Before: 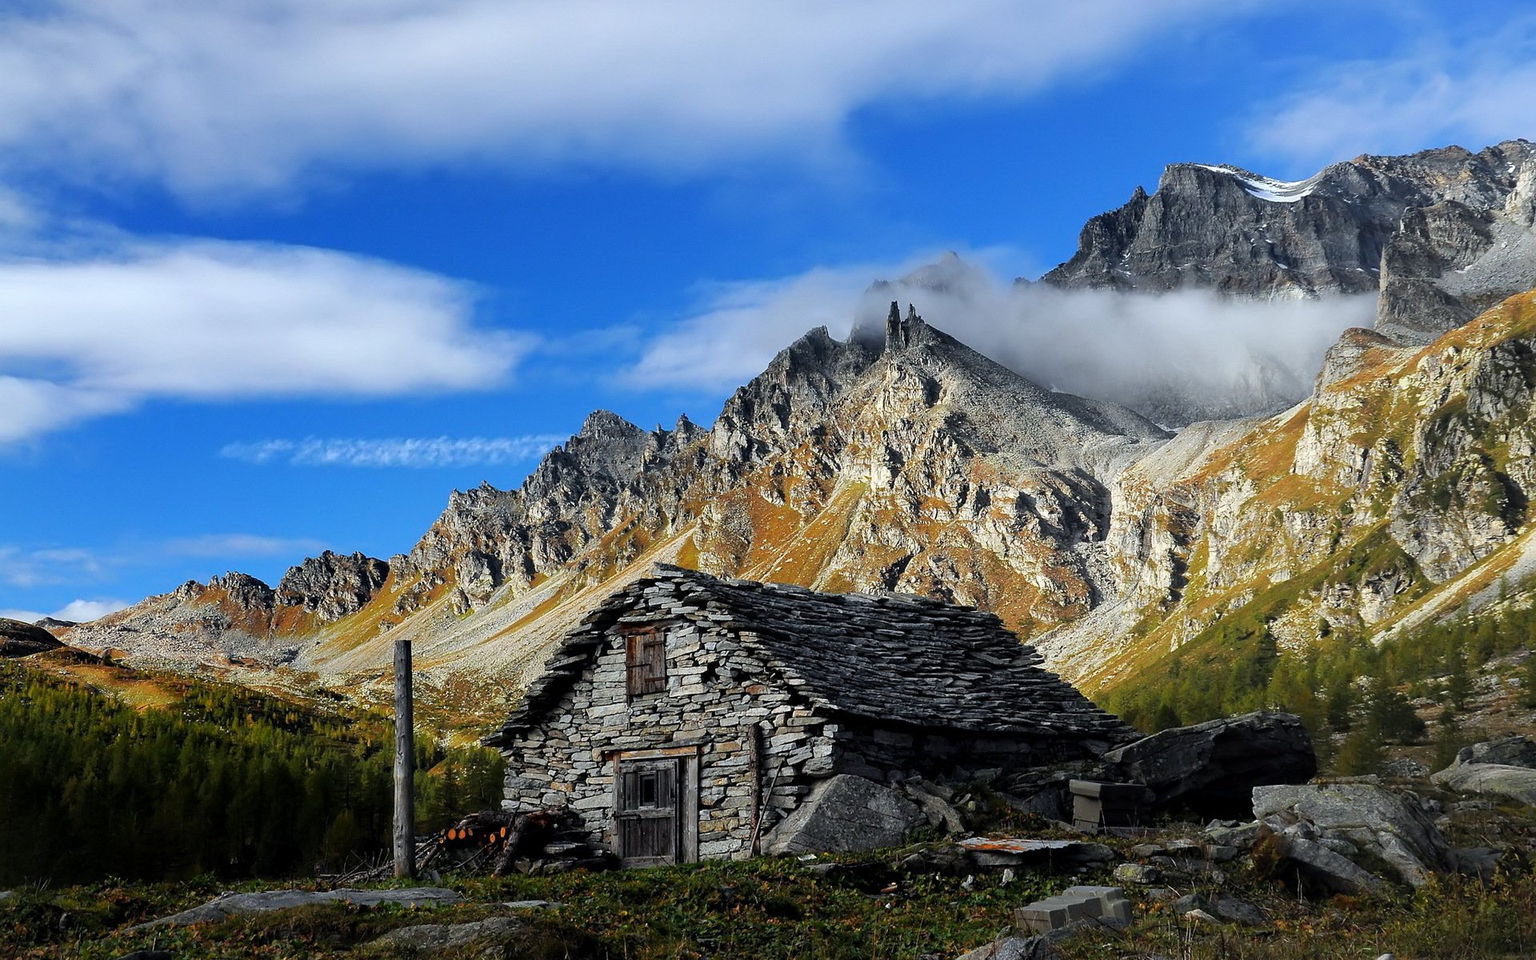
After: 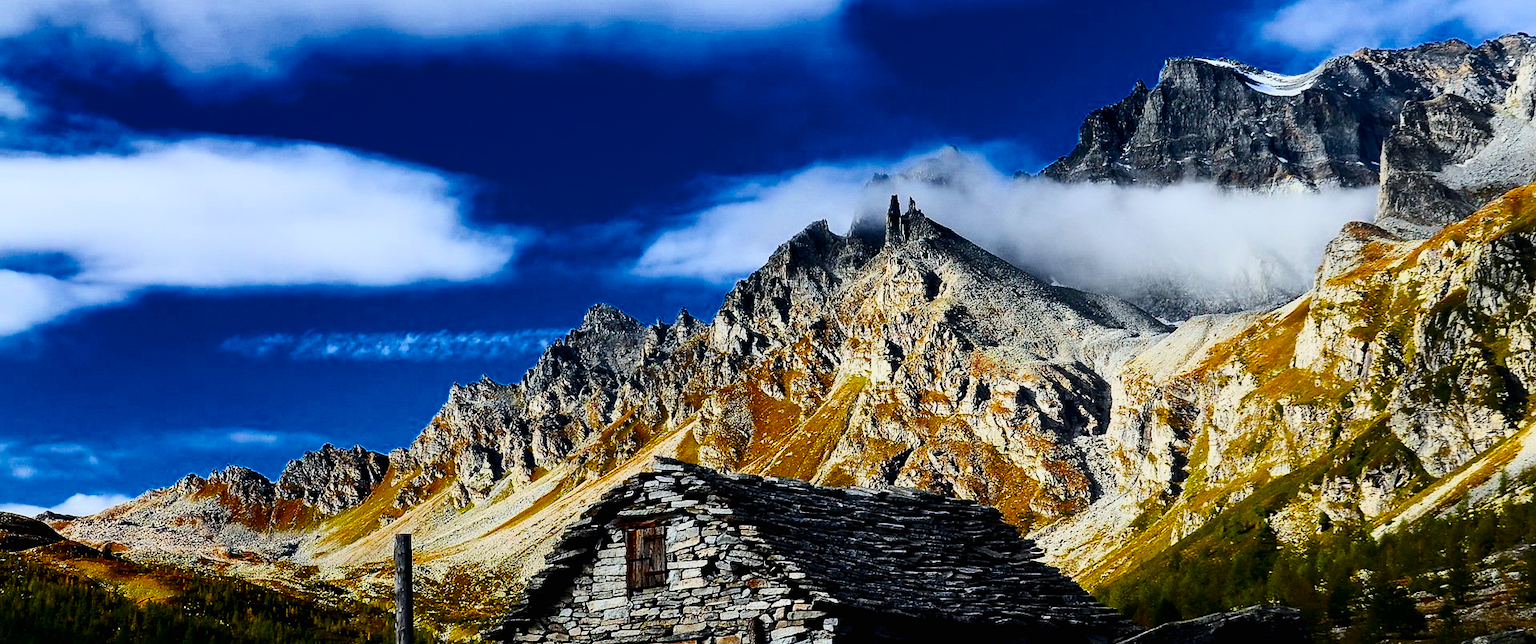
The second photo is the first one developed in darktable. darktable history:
exposure: black level correction 0.009, exposure 0.017 EV, compensate highlight preservation false
crop: top 11.132%, bottom 21.695%
contrast brightness saturation: contrast 0.411, brightness 0.046, saturation 0.256
color balance rgb: global offset › luminance 0.505%, perceptual saturation grading › global saturation 30.391%, saturation formula JzAzBz (2021)
filmic rgb: black relative exposure -16 EV, white relative exposure 6.85 EV, threshold 3.02 EV, hardness 4.7, enable highlight reconstruction true
